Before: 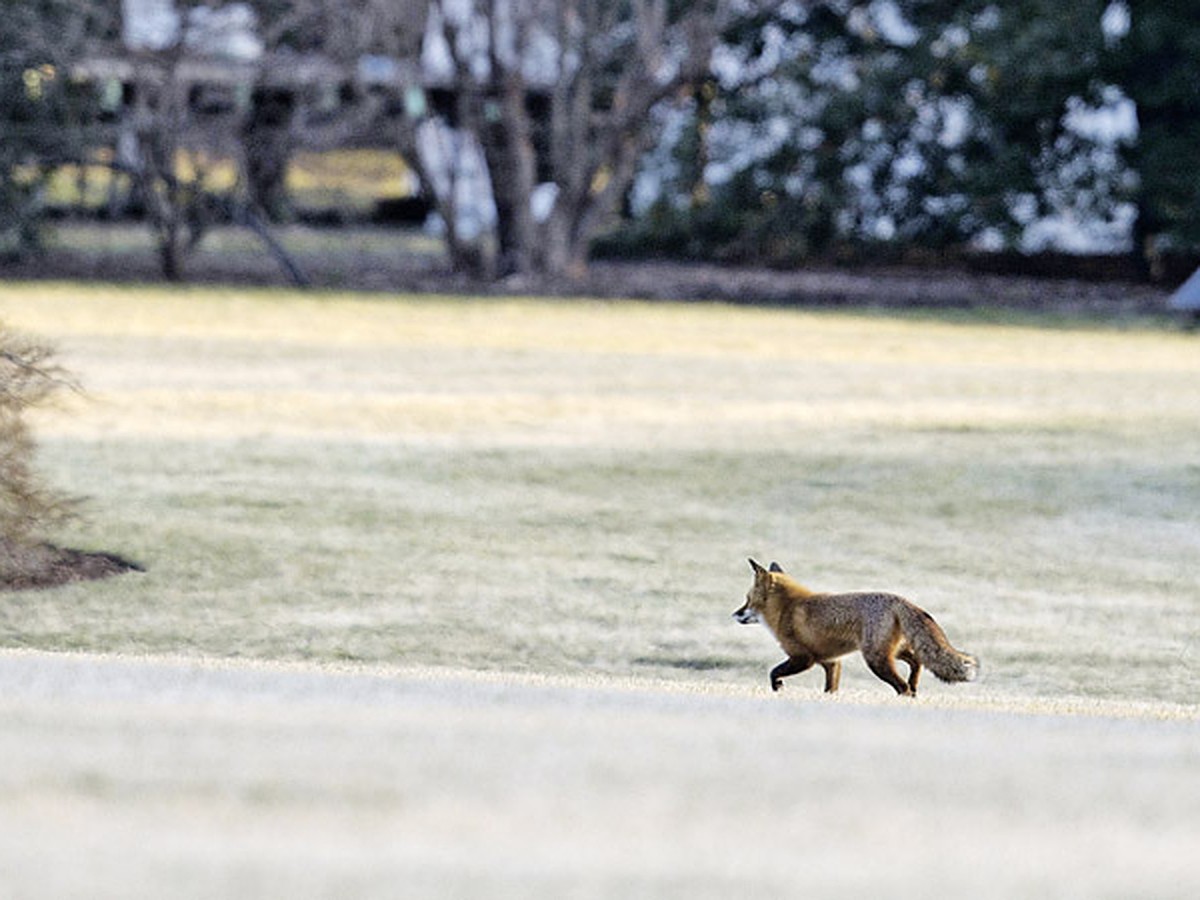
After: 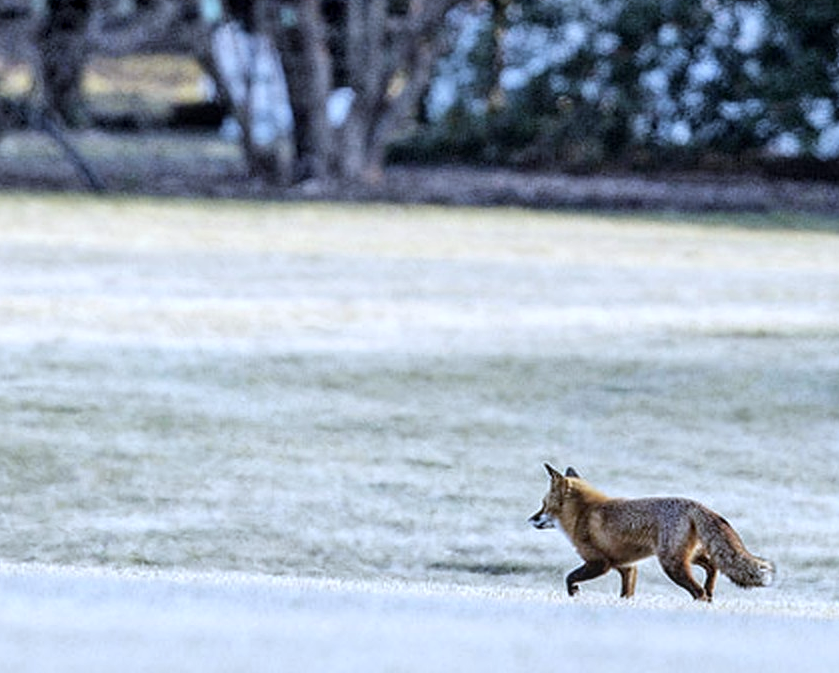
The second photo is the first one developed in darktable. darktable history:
crop and rotate: left 17.046%, top 10.659%, right 12.989%, bottom 14.553%
local contrast: on, module defaults
color correction: highlights a* -2.24, highlights b* -18.1
